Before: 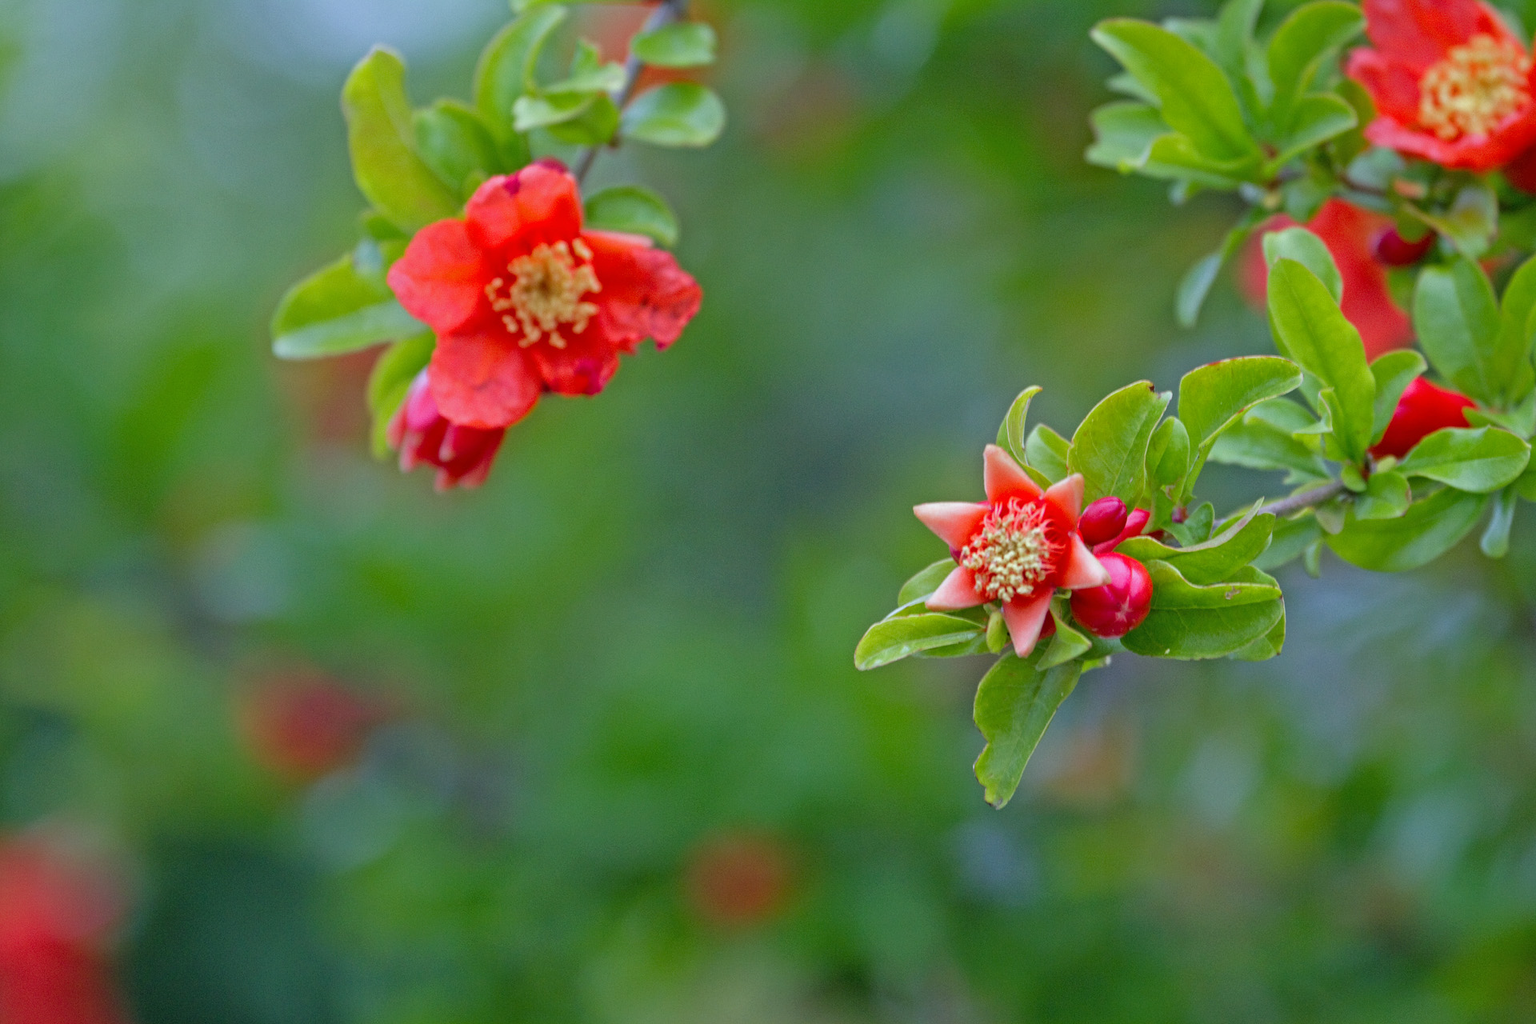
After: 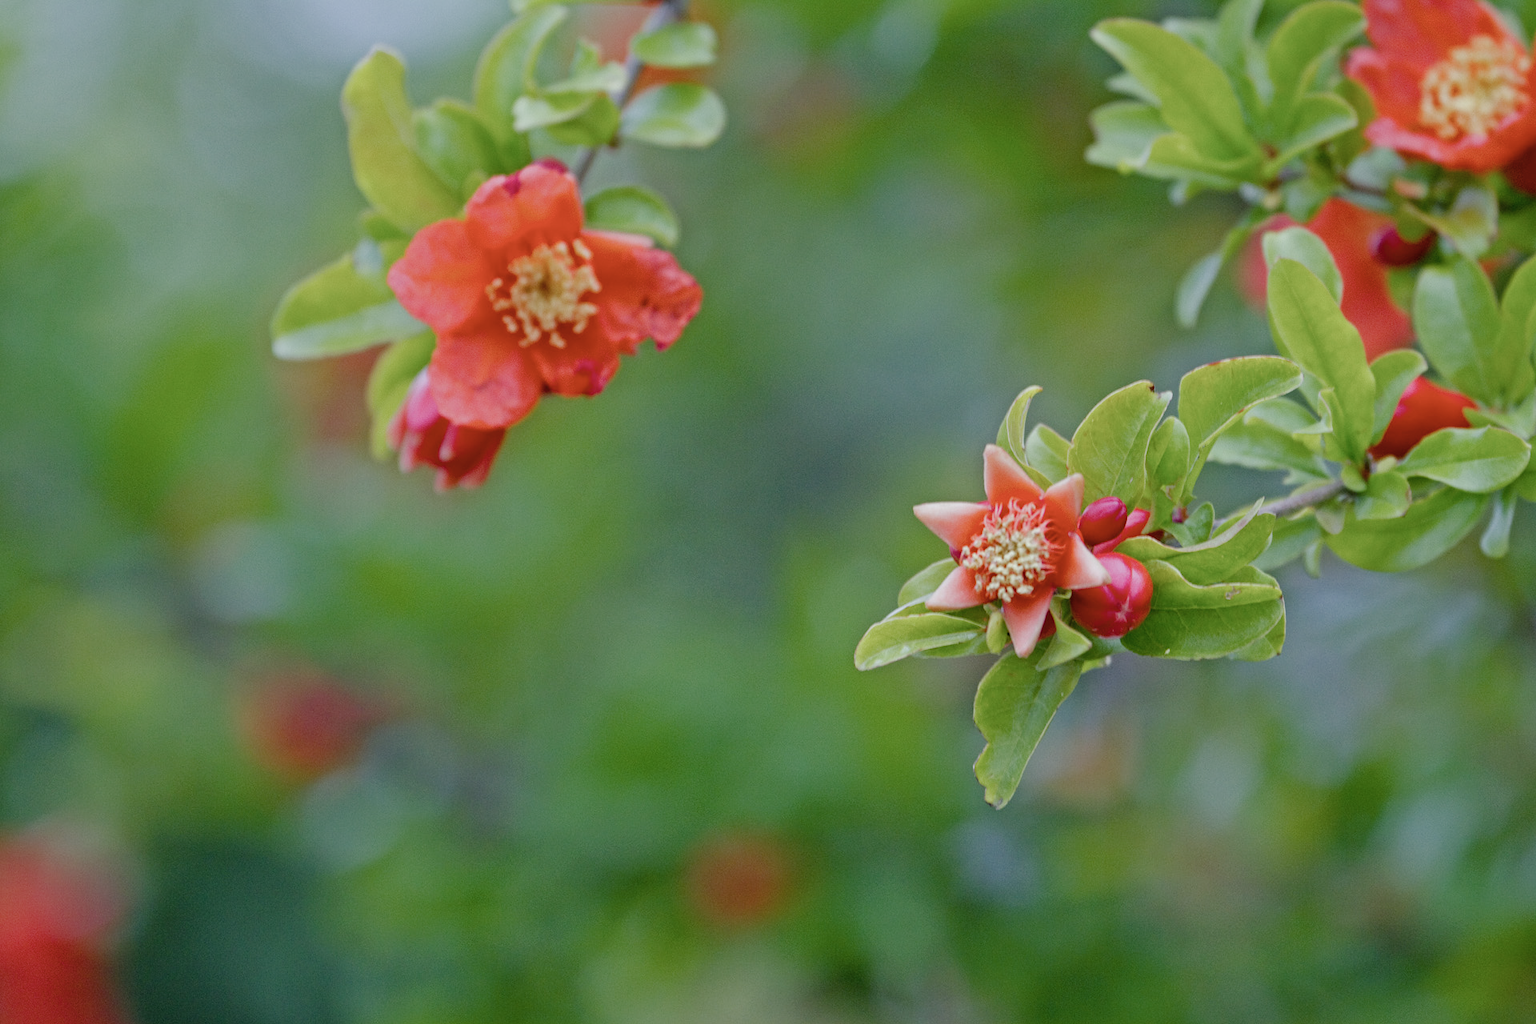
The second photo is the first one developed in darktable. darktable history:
color balance rgb: highlights gain › chroma 0.236%, highlights gain › hue 331.57°, perceptual saturation grading › global saturation 20%, perceptual saturation grading › highlights -25.333%, perceptual saturation grading › shadows 25.996%, global vibrance -17.72%, contrast -6.075%
base curve: curves: ch0 [(0, 0) (0.235, 0.266) (0.503, 0.496) (0.786, 0.72) (1, 1)], preserve colors none
contrast brightness saturation: contrast 0.103, saturation -0.281
